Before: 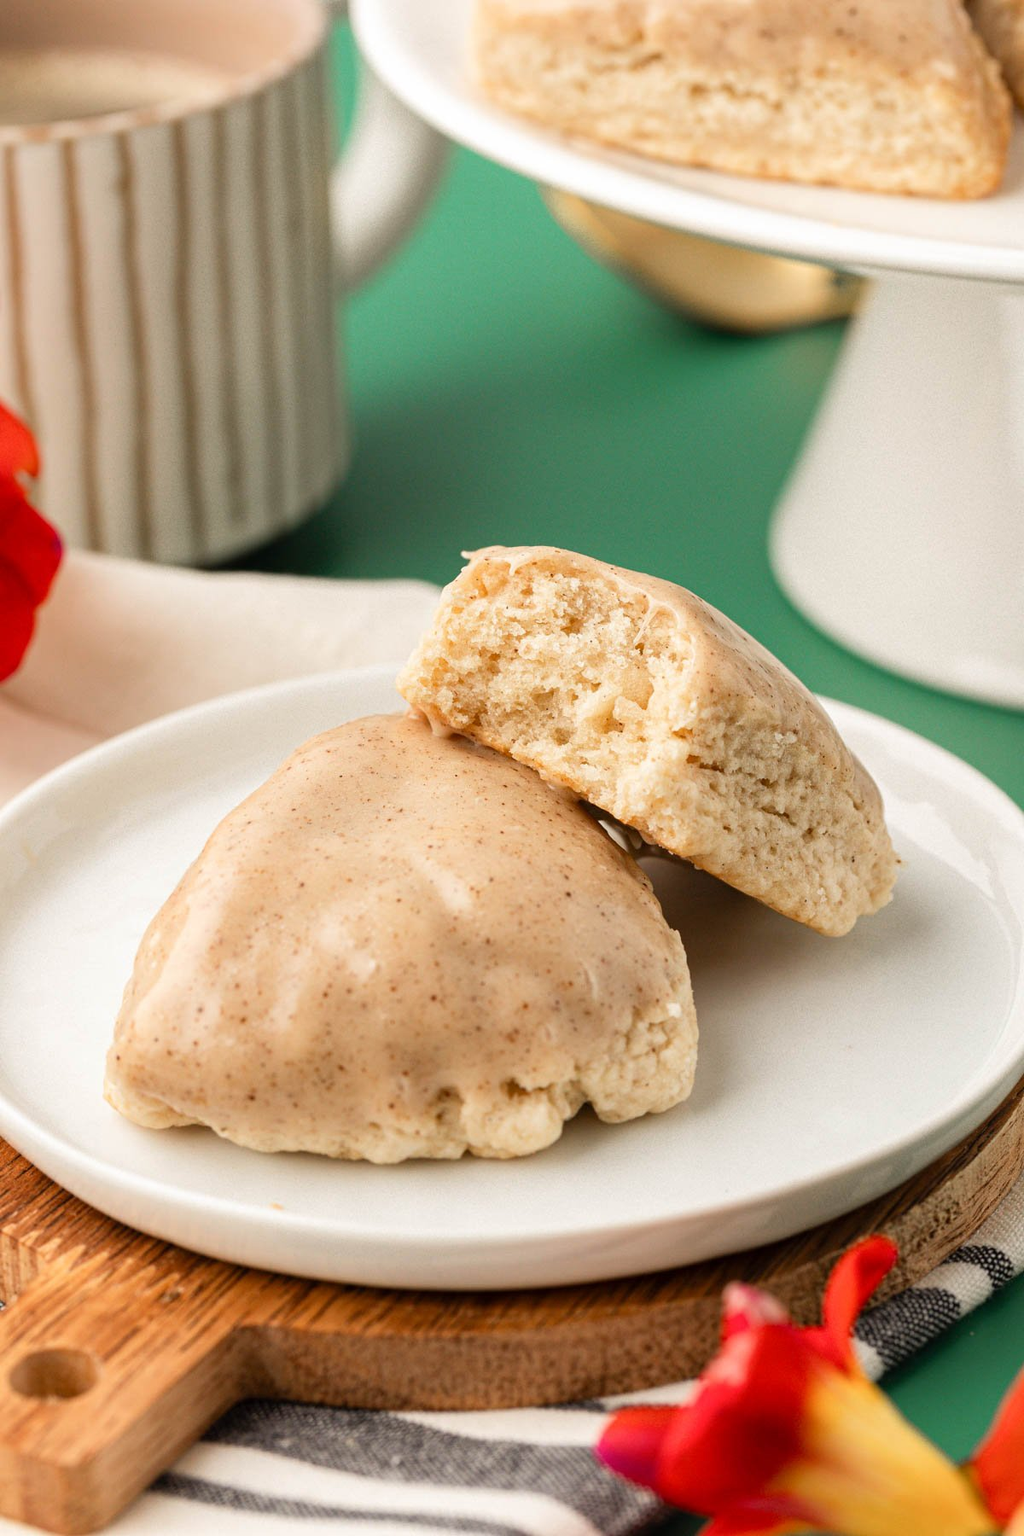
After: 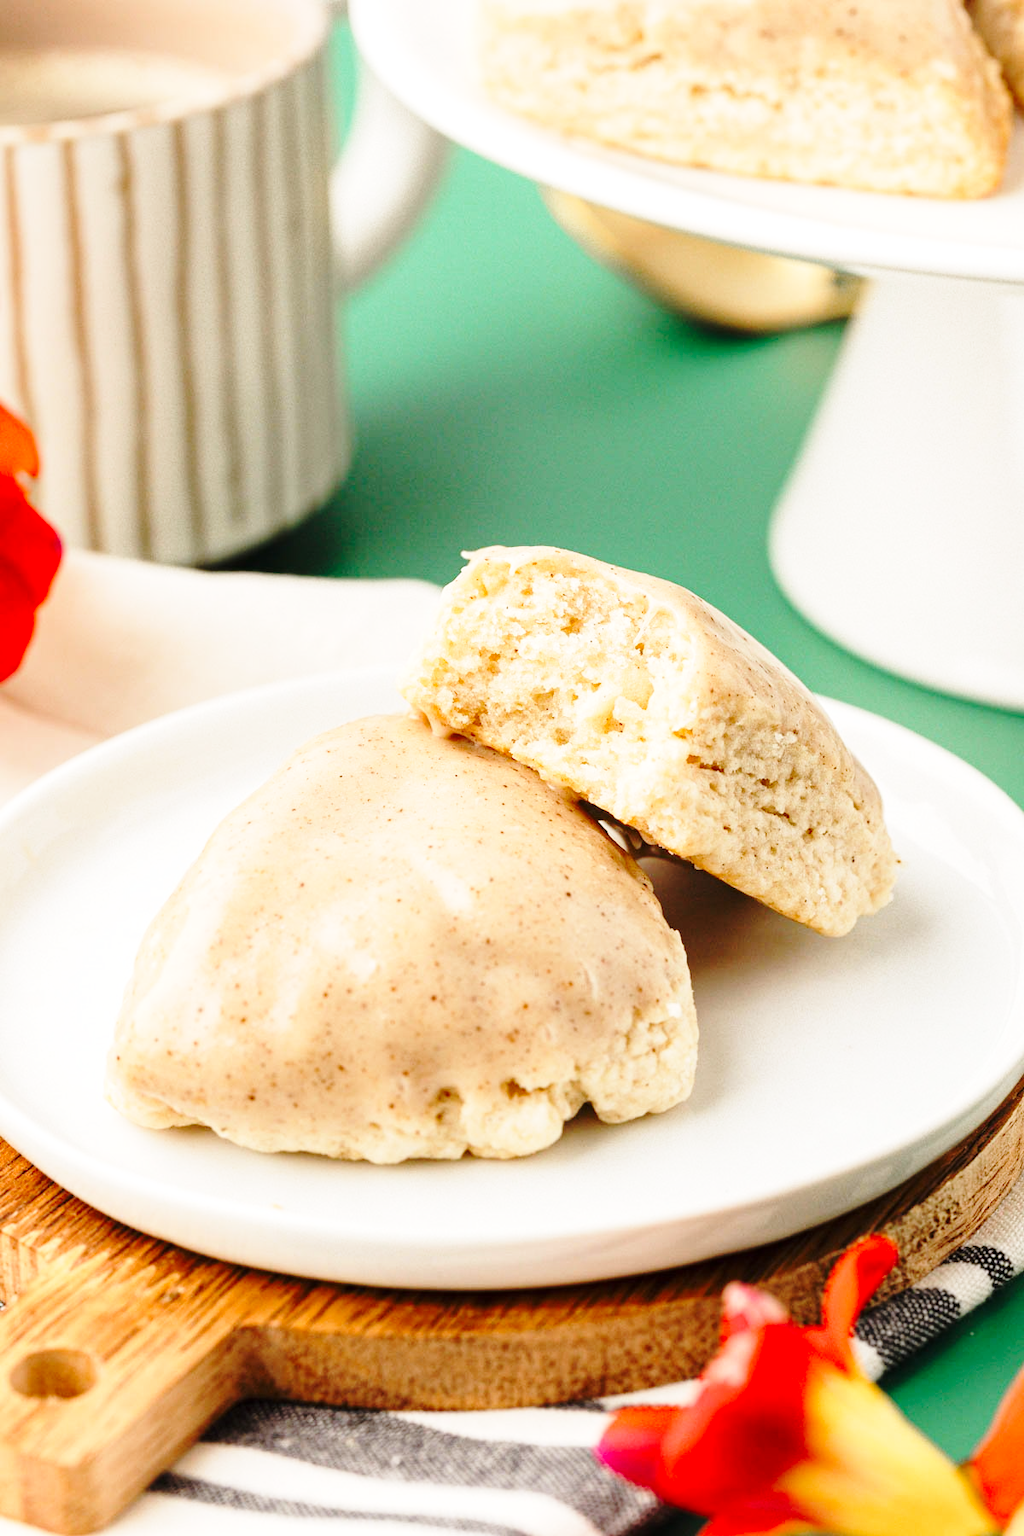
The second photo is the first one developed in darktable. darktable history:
base curve: curves: ch0 [(0, 0) (0.032, 0.037) (0.105, 0.228) (0.435, 0.76) (0.856, 0.983) (1, 1)], preserve colors none
color correction: highlights b* -0.04
